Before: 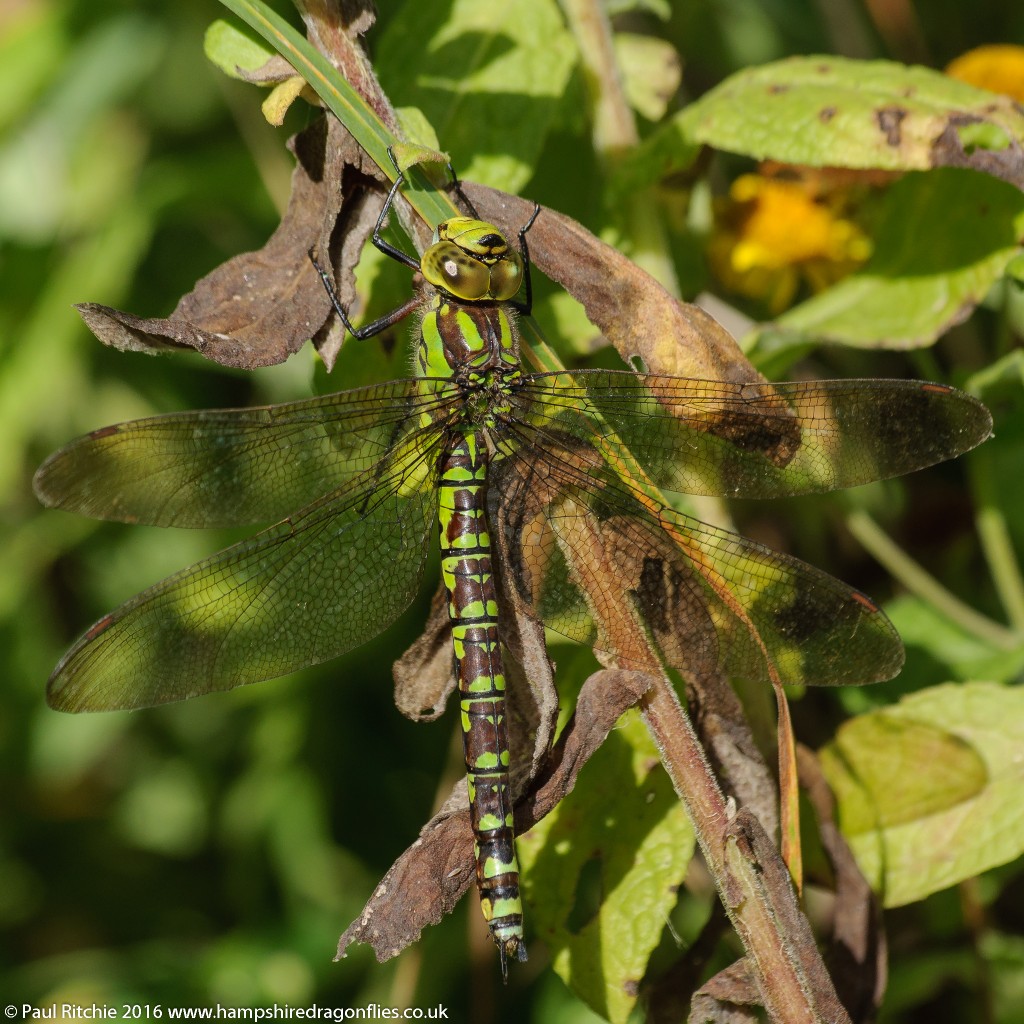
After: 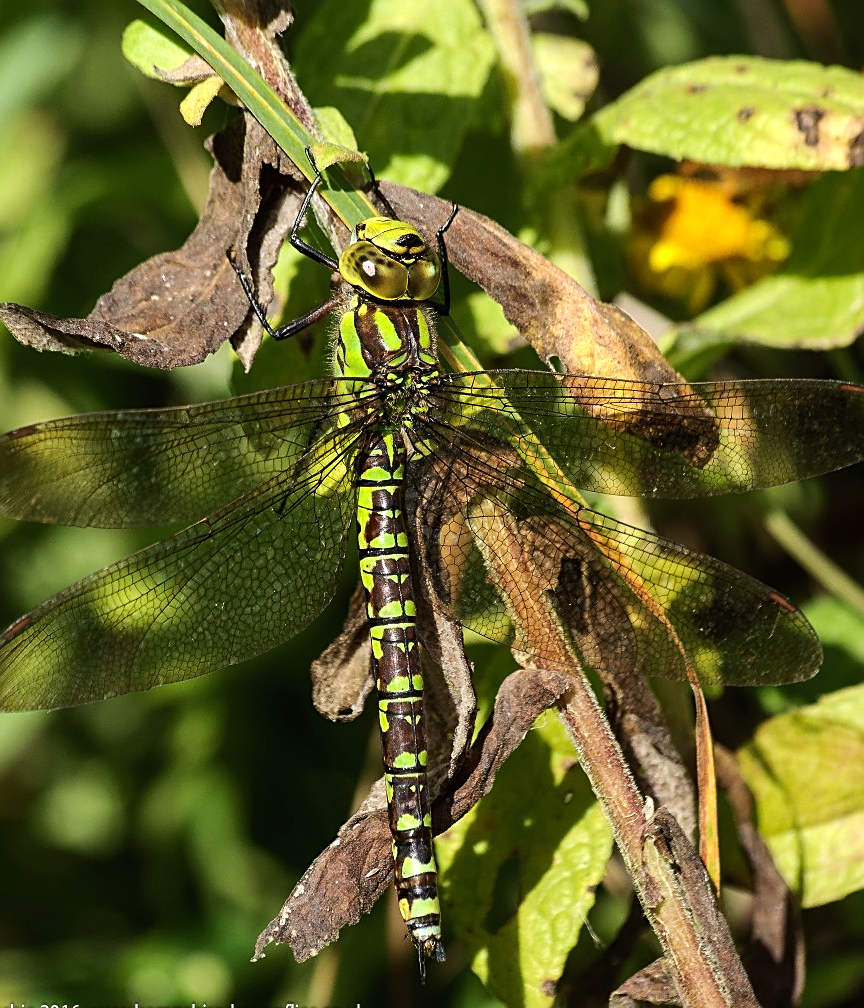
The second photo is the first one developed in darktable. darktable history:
sharpen: on, module defaults
tone equalizer: -8 EV -0.75 EV, -7 EV -0.7 EV, -6 EV -0.6 EV, -5 EV -0.4 EV, -3 EV 0.4 EV, -2 EV 0.6 EV, -1 EV 0.7 EV, +0 EV 0.75 EV, edges refinement/feathering 500, mask exposure compensation -1.57 EV, preserve details no
crop: left 8.026%, right 7.374%
